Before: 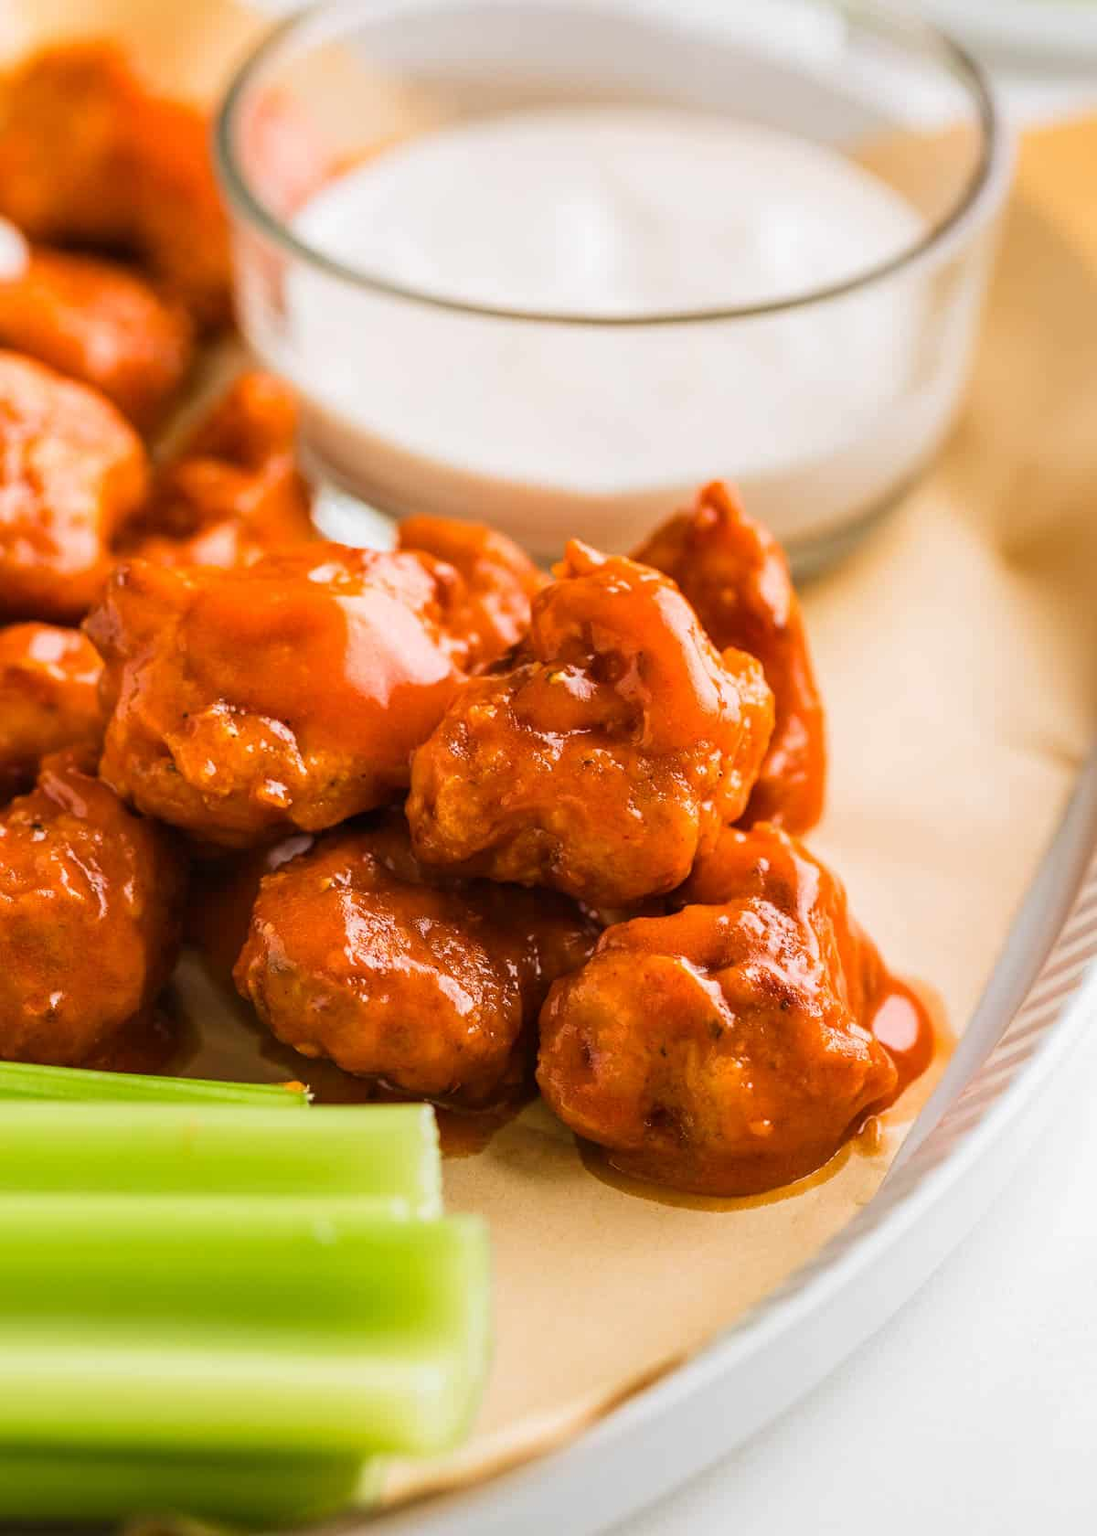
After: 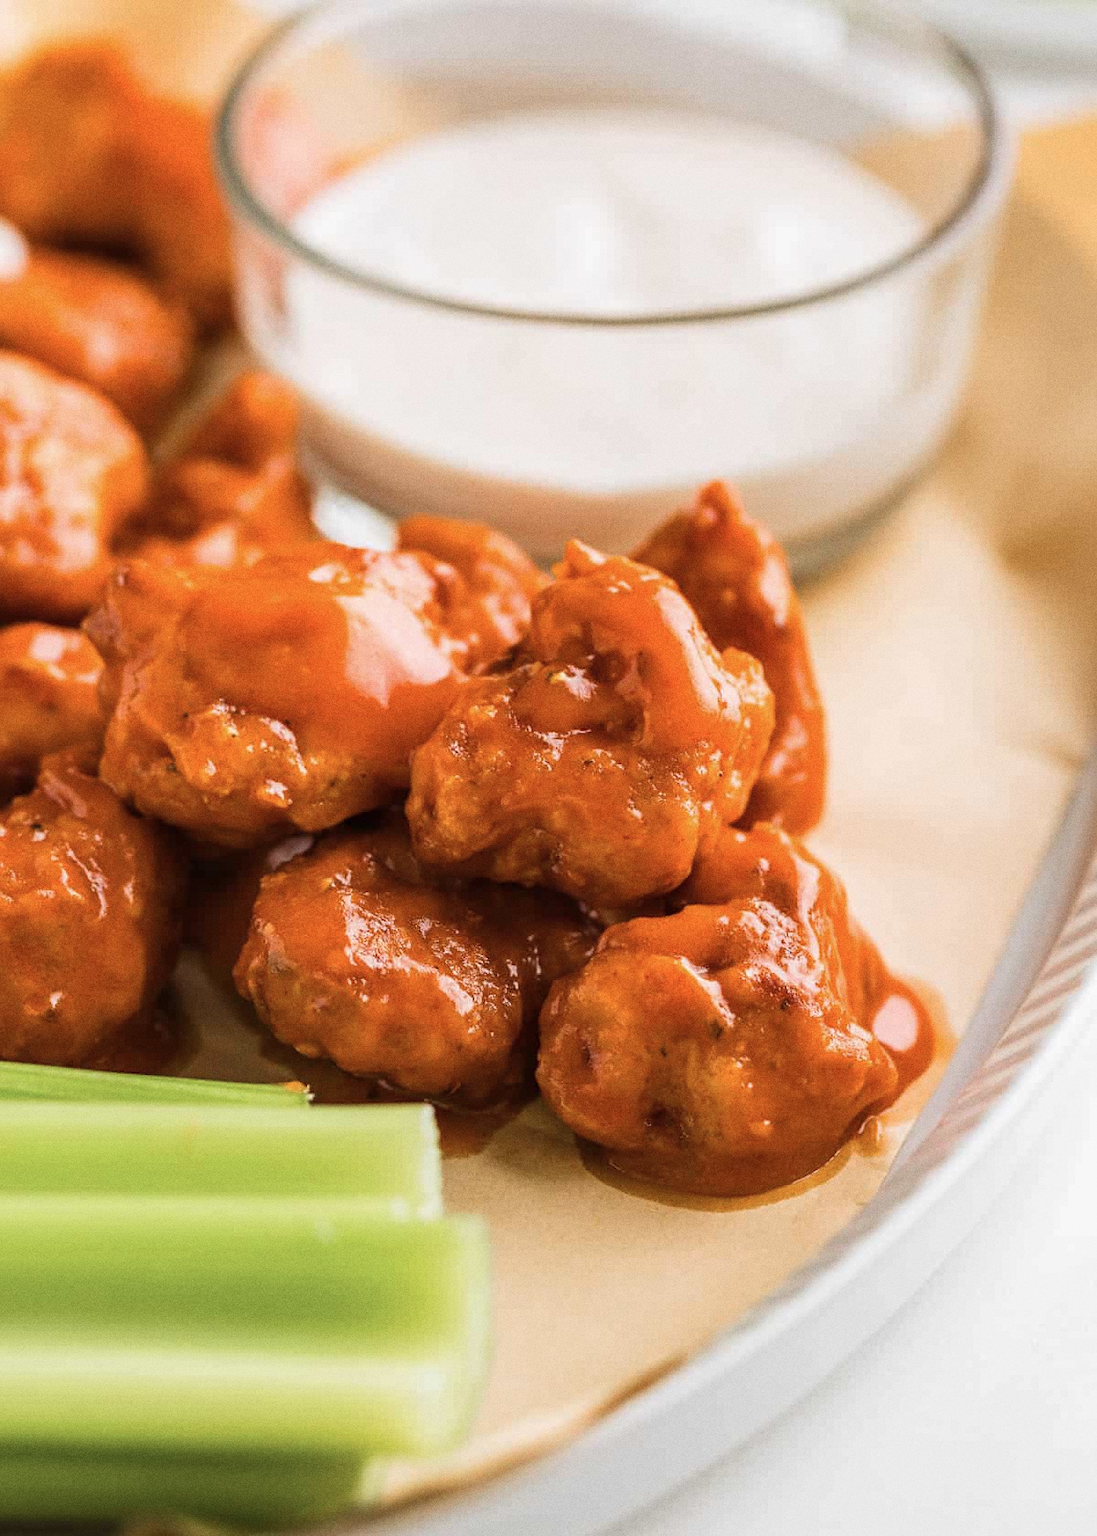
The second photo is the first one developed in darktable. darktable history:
grain: coarseness 0.09 ISO
color zones: curves: ch0 [(0, 0.5) (0.143, 0.5) (0.286, 0.5) (0.429, 0.504) (0.571, 0.5) (0.714, 0.509) (0.857, 0.5) (1, 0.5)]; ch1 [(0, 0.425) (0.143, 0.425) (0.286, 0.375) (0.429, 0.405) (0.571, 0.5) (0.714, 0.47) (0.857, 0.425) (1, 0.435)]; ch2 [(0, 0.5) (0.143, 0.5) (0.286, 0.5) (0.429, 0.517) (0.571, 0.5) (0.714, 0.51) (0.857, 0.5) (1, 0.5)]
